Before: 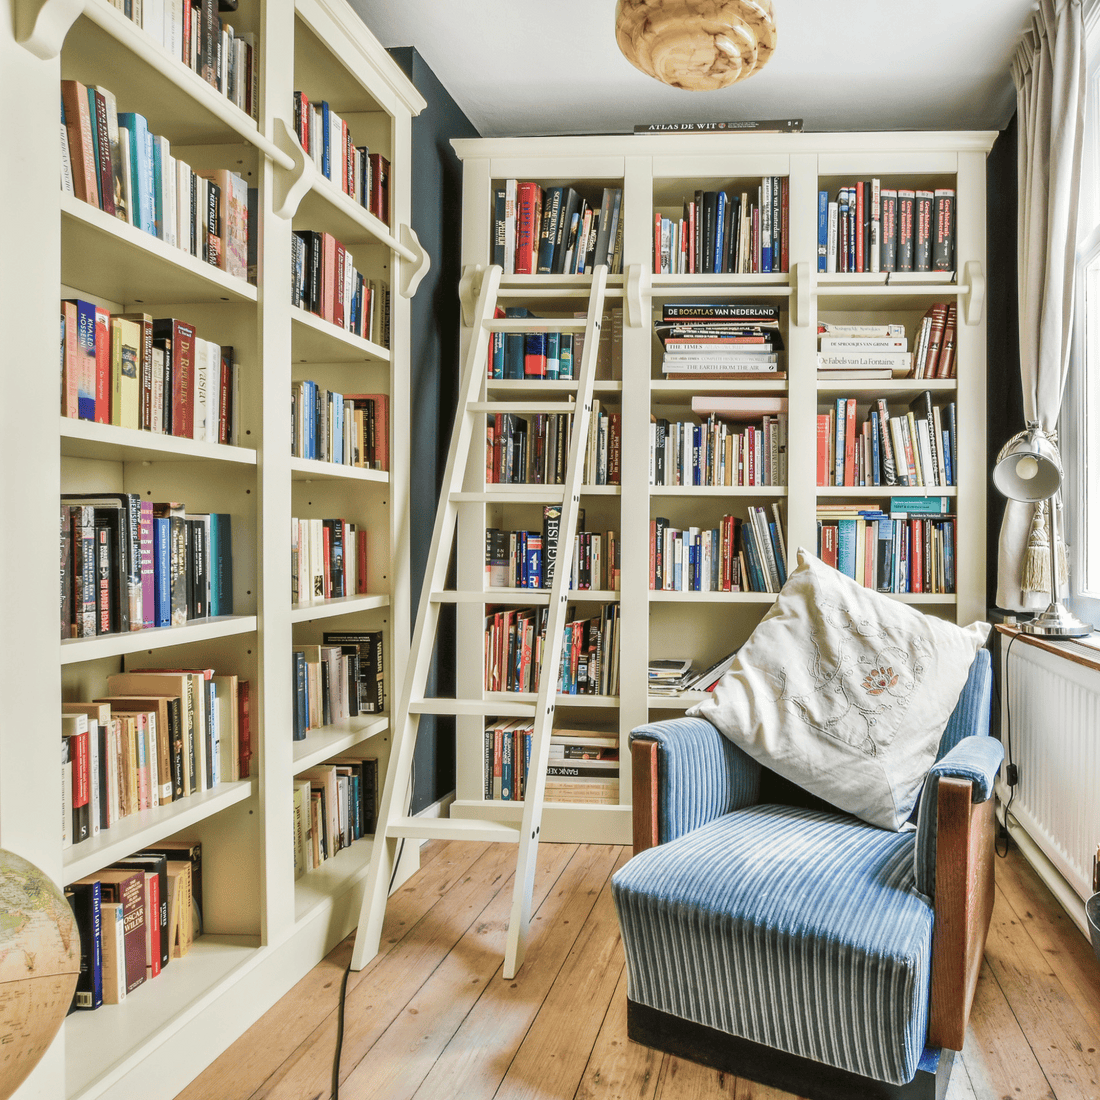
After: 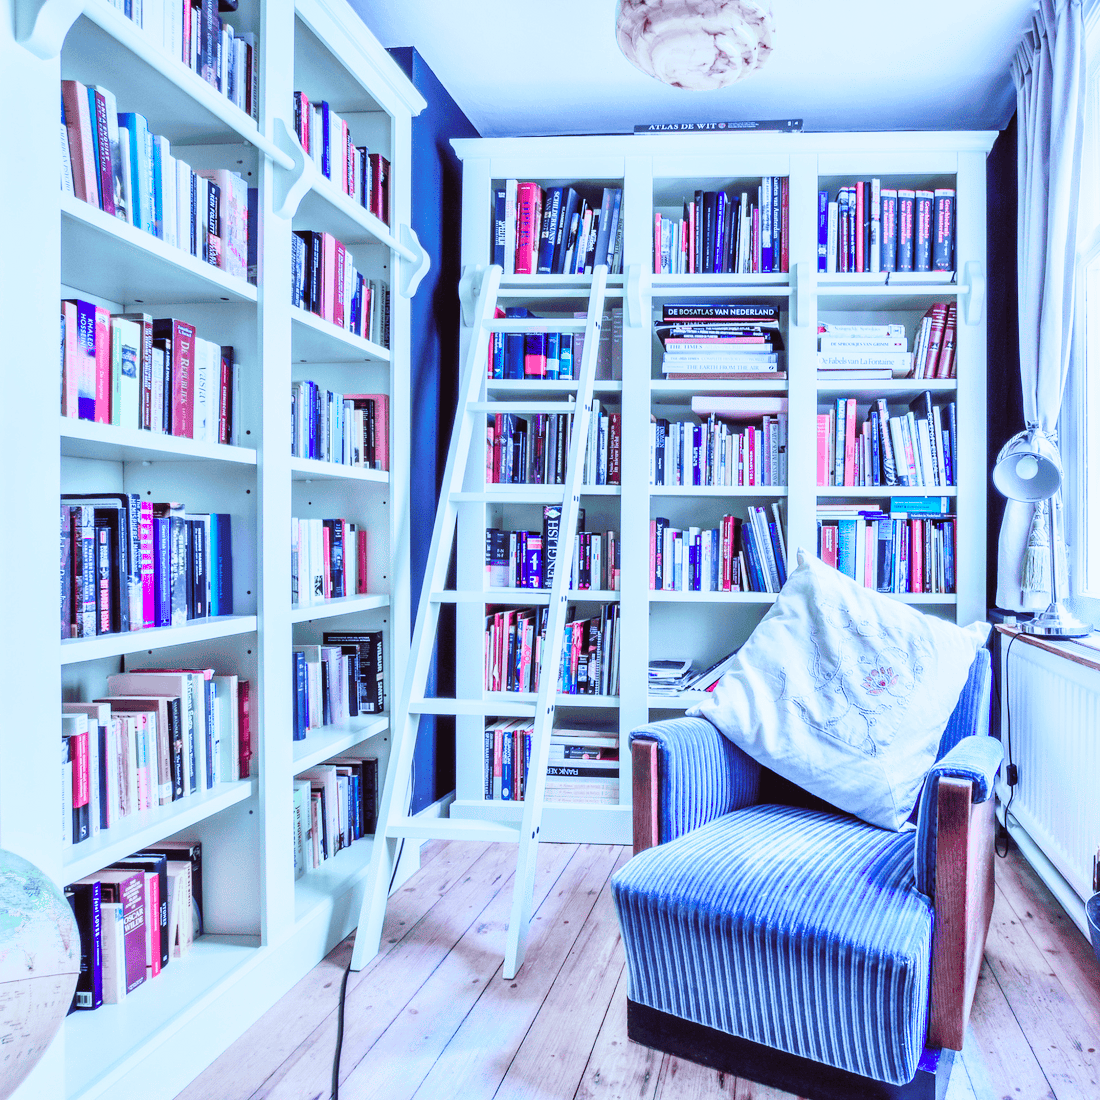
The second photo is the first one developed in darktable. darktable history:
base curve: curves: ch0 [(0, 0) (0.028, 0.03) (0.121, 0.232) (0.46, 0.748) (0.859, 0.968) (1, 1)], preserve colors none
color correction: highlights a* 6.27, highlights b* 8.19, shadows a* 5.94, shadows b* 7.23, saturation 0.9
color calibration: output R [0.948, 0.091, -0.04, 0], output G [-0.3, 1.384, -0.085, 0], output B [-0.108, 0.061, 1.08, 0], illuminant as shot in camera, x 0.484, y 0.43, temperature 2405.29 K
color balance: lift [1, 1.001, 0.999, 1.001], gamma [1, 1.004, 1.007, 0.993], gain [1, 0.991, 0.987, 1.013], contrast 7.5%, contrast fulcrum 10%, output saturation 115%
